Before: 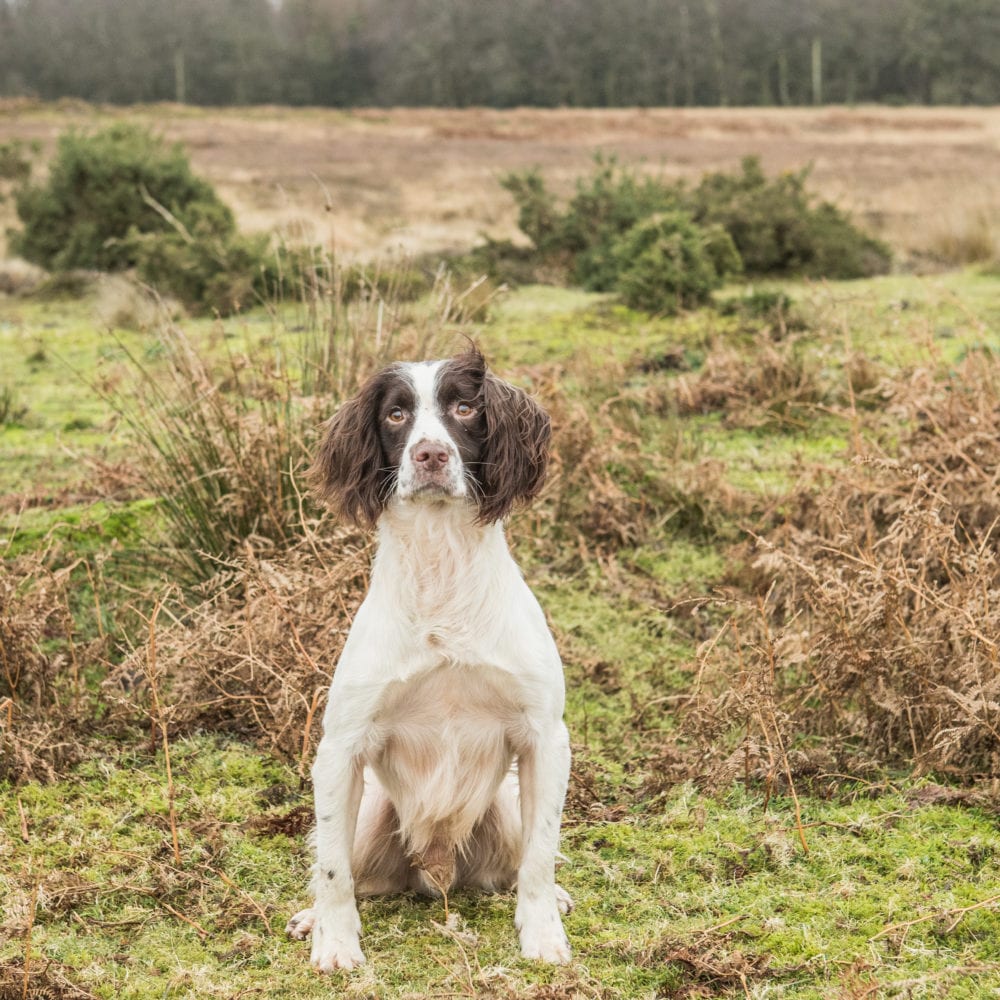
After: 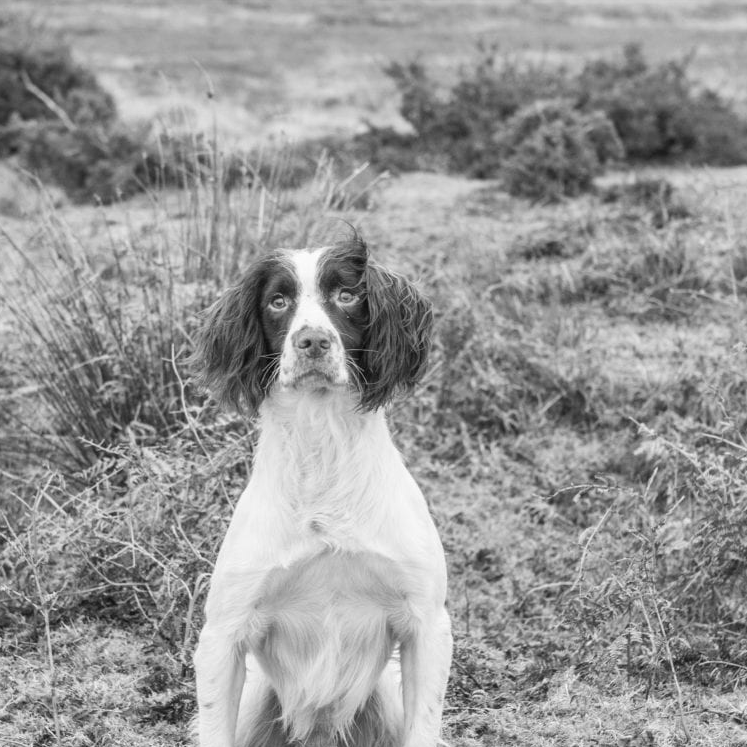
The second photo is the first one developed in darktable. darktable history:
crop and rotate: left 11.831%, top 11.346%, right 13.429%, bottom 13.899%
white balance: red 1.042, blue 1.17
monochrome: size 3.1
